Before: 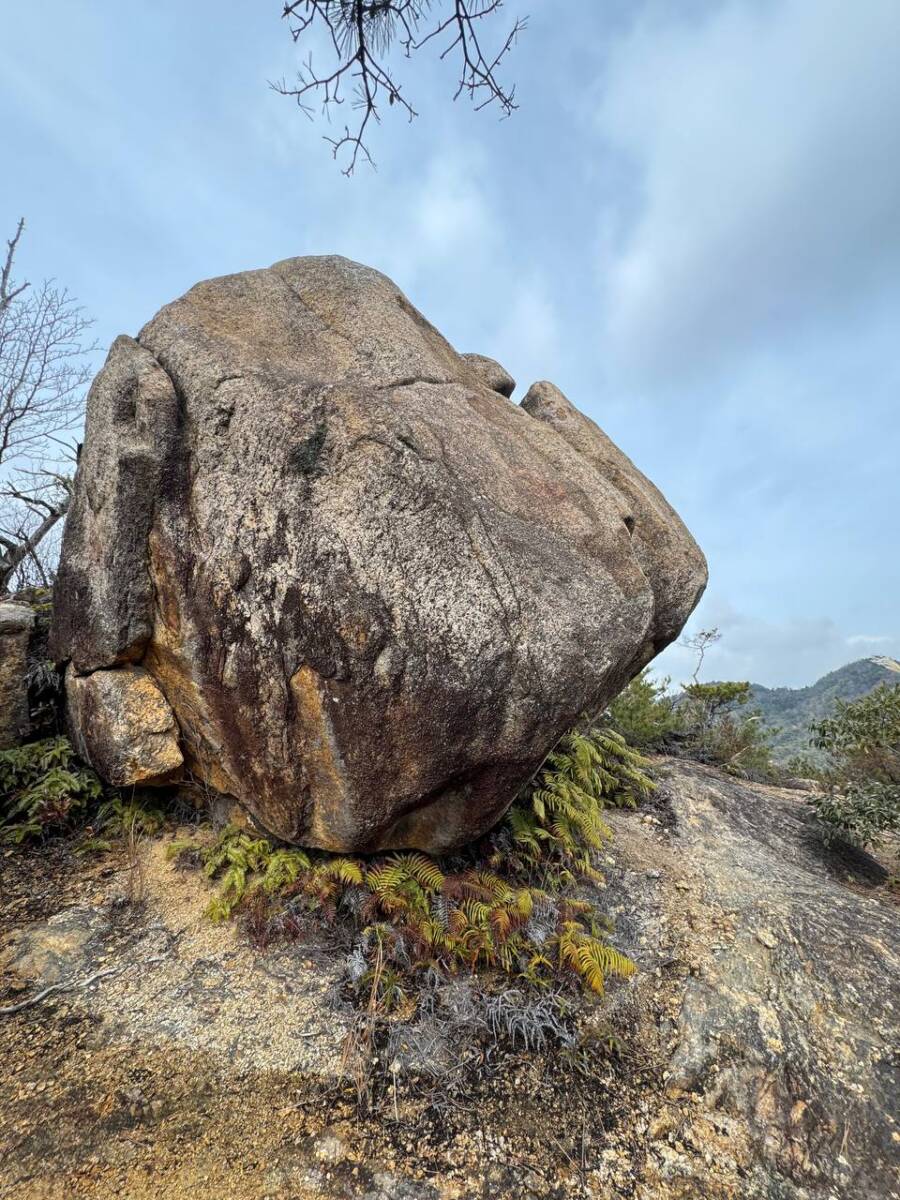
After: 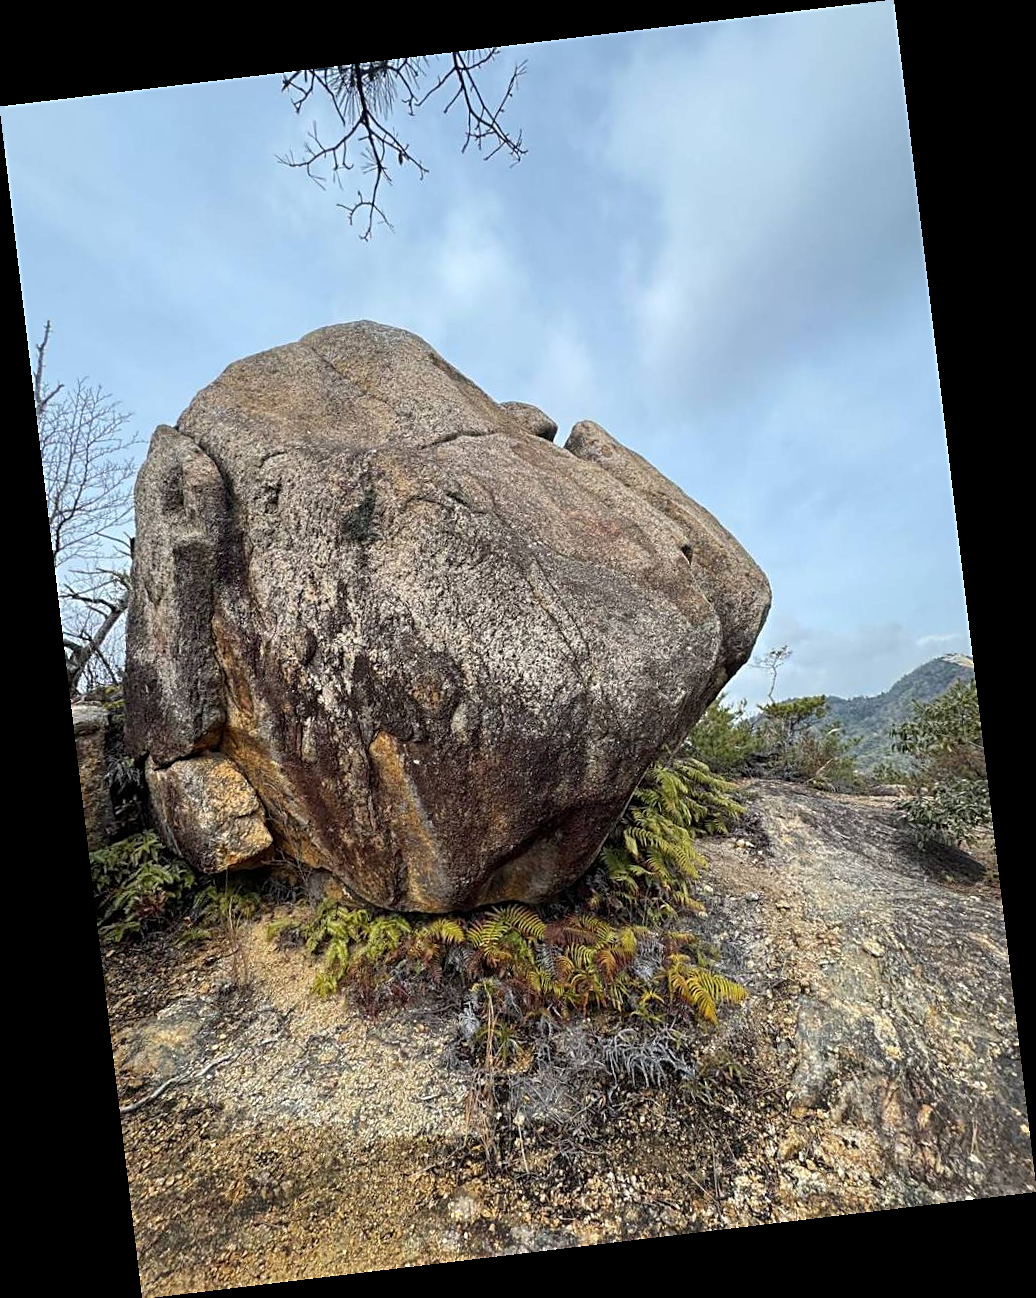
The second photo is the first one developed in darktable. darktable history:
rotate and perspective: rotation -6.83°, automatic cropping off
sharpen: on, module defaults
